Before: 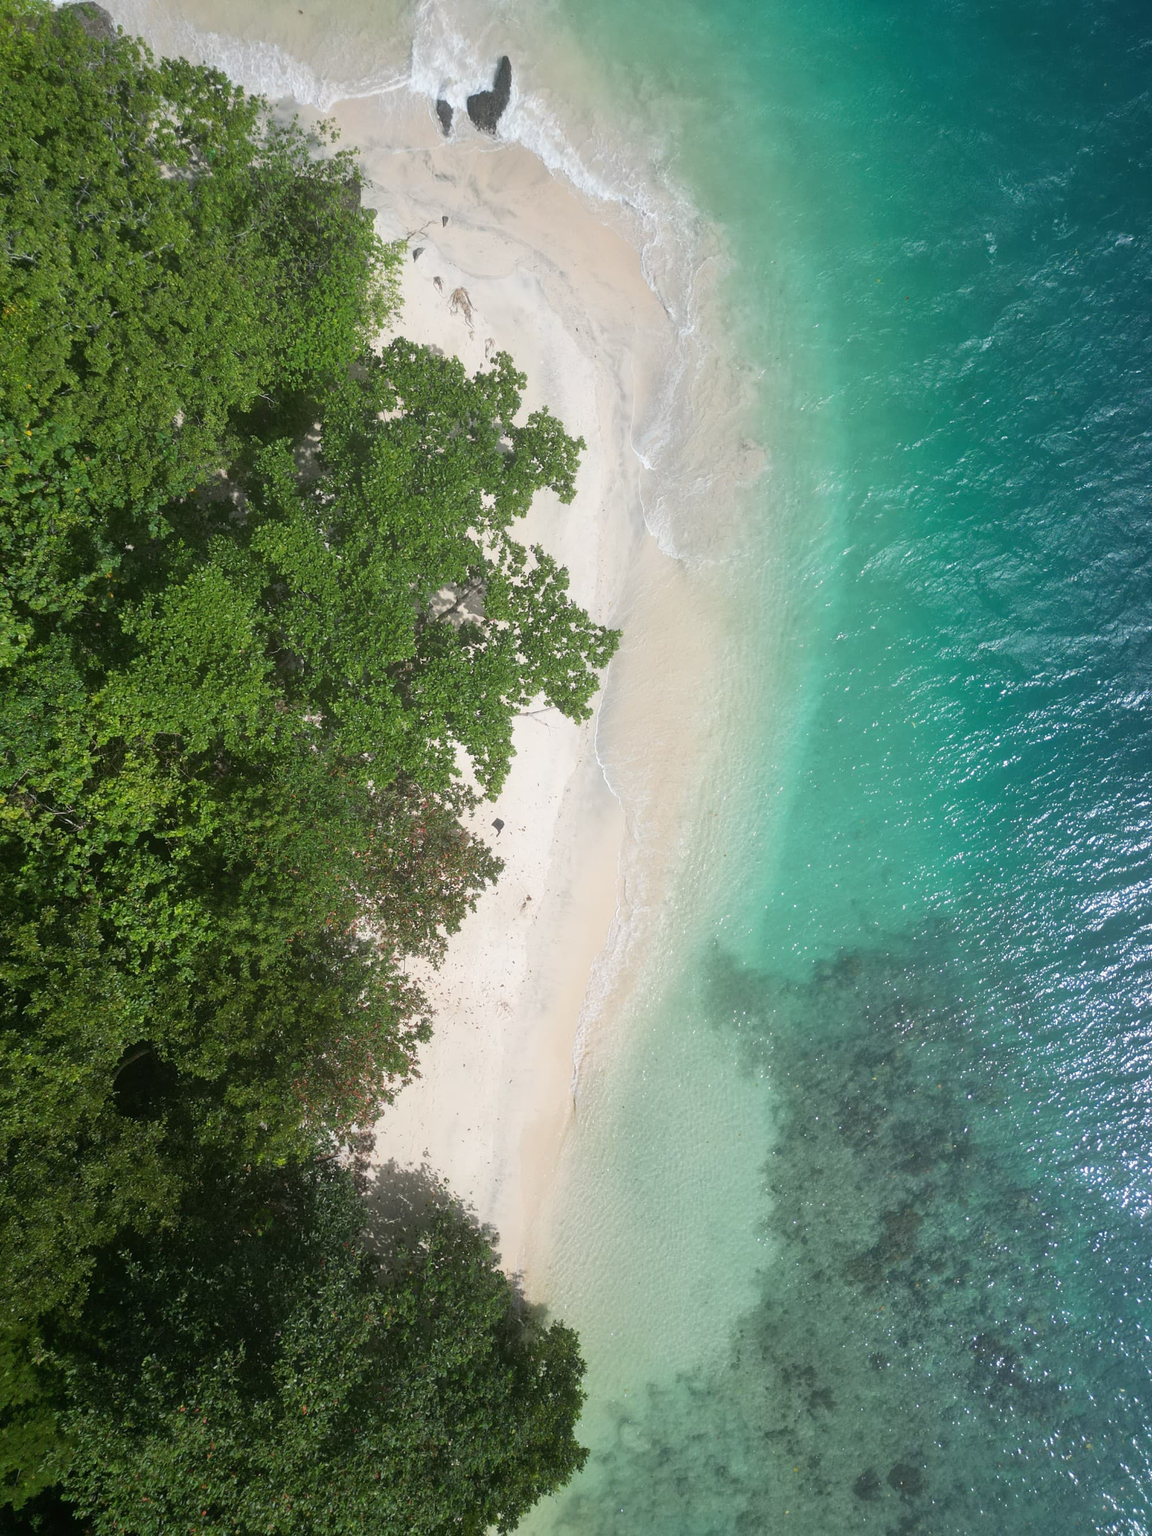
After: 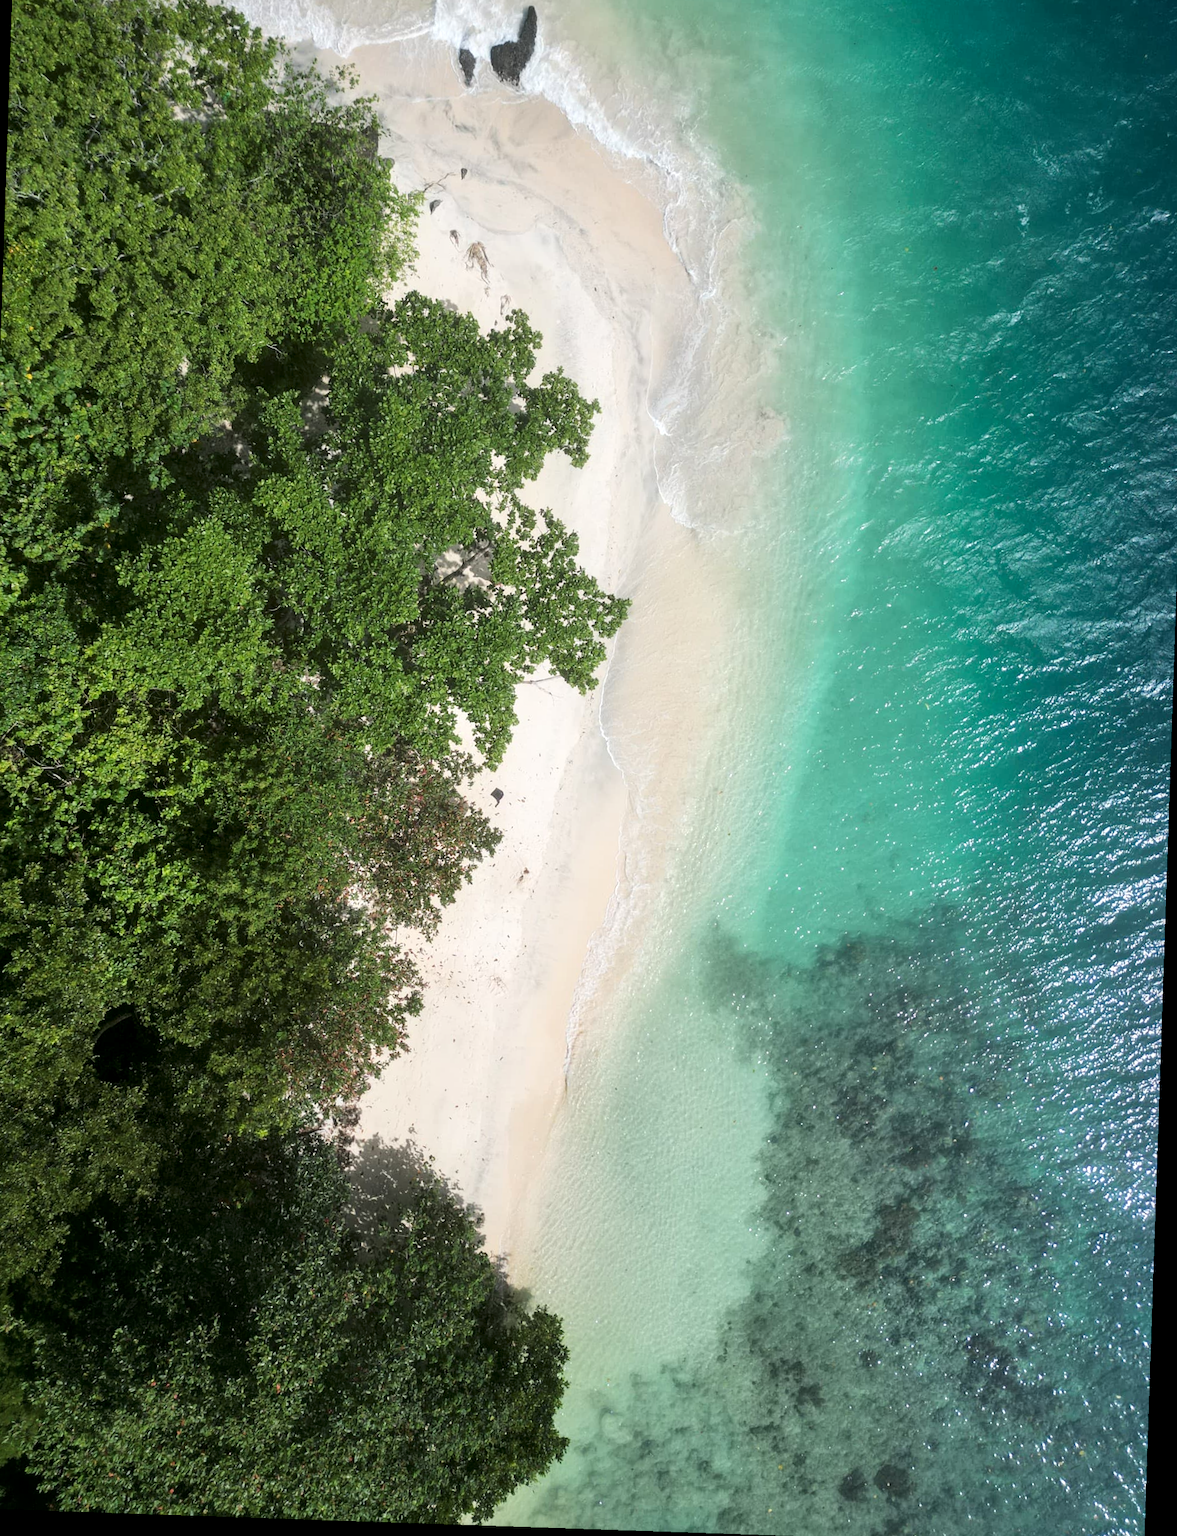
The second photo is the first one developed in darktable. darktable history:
local contrast: highlights 27%, shadows 76%, midtone range 0.749
tone curve: curves: ch0 [(0, 0.01) (0.037, 0.032) (0.131, 0.108) (0.275, 0.258) (0.483, 0.512) (0.61, 0.661) (0.696, 0.742) (0.792, 0.834) (0.911, 0.936) (0.997, 0.995)]; ch1 [(0, 0) (0.308, 0.29) (0.425, 0.411) (0.503, 0.502) (0.529, 0.543) (0.683, 0.706) (0.746, 0.77) (1, 1)]; ch2 [(0, 0) (0.225, 0.214) (0.334, 0.339) (0.401, 0.415) (0.485, 0.487) (0.502, 0.502) (0.525, 0.523) (0.545, 0.552) (0.587, 0.61) (0.636, 0.654) (0.711, 0.729) (0.845, 0.855) (0.998, 0.977)], color space Lab, linked channels, preserve colors none
crop and rotate: angle -1.94°, left 3.155%, top 4.313%, right 1.525%, bottom 0.649%
